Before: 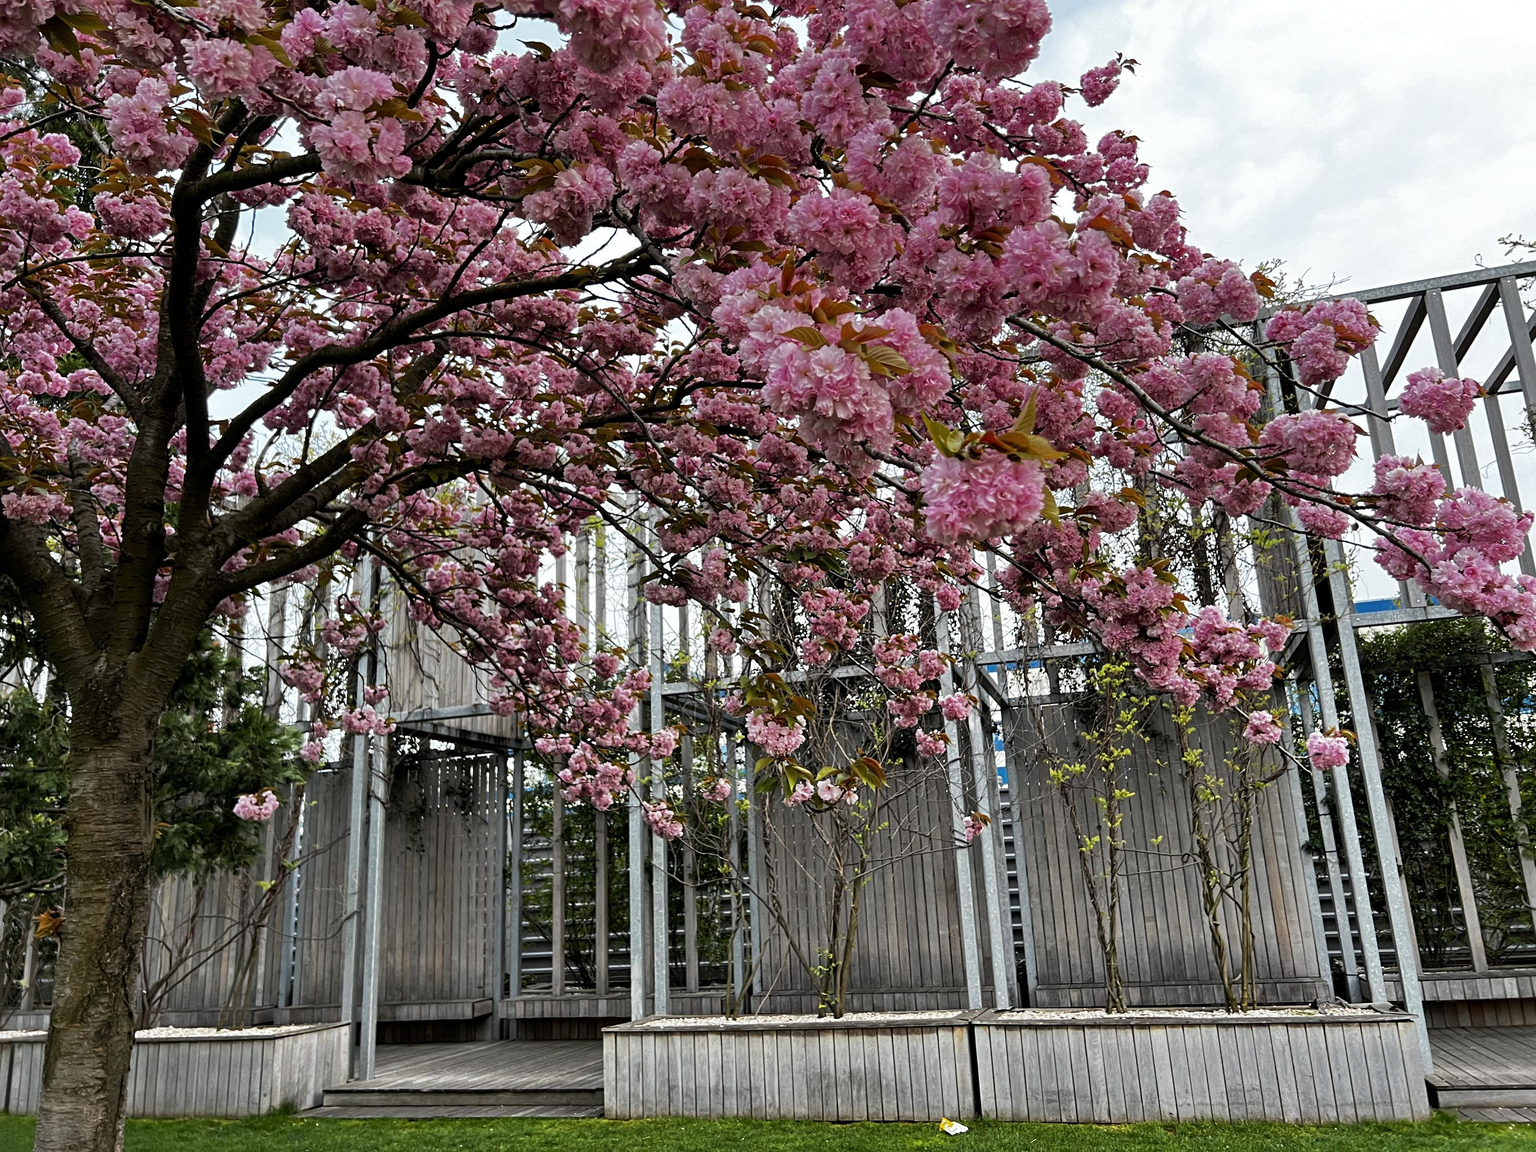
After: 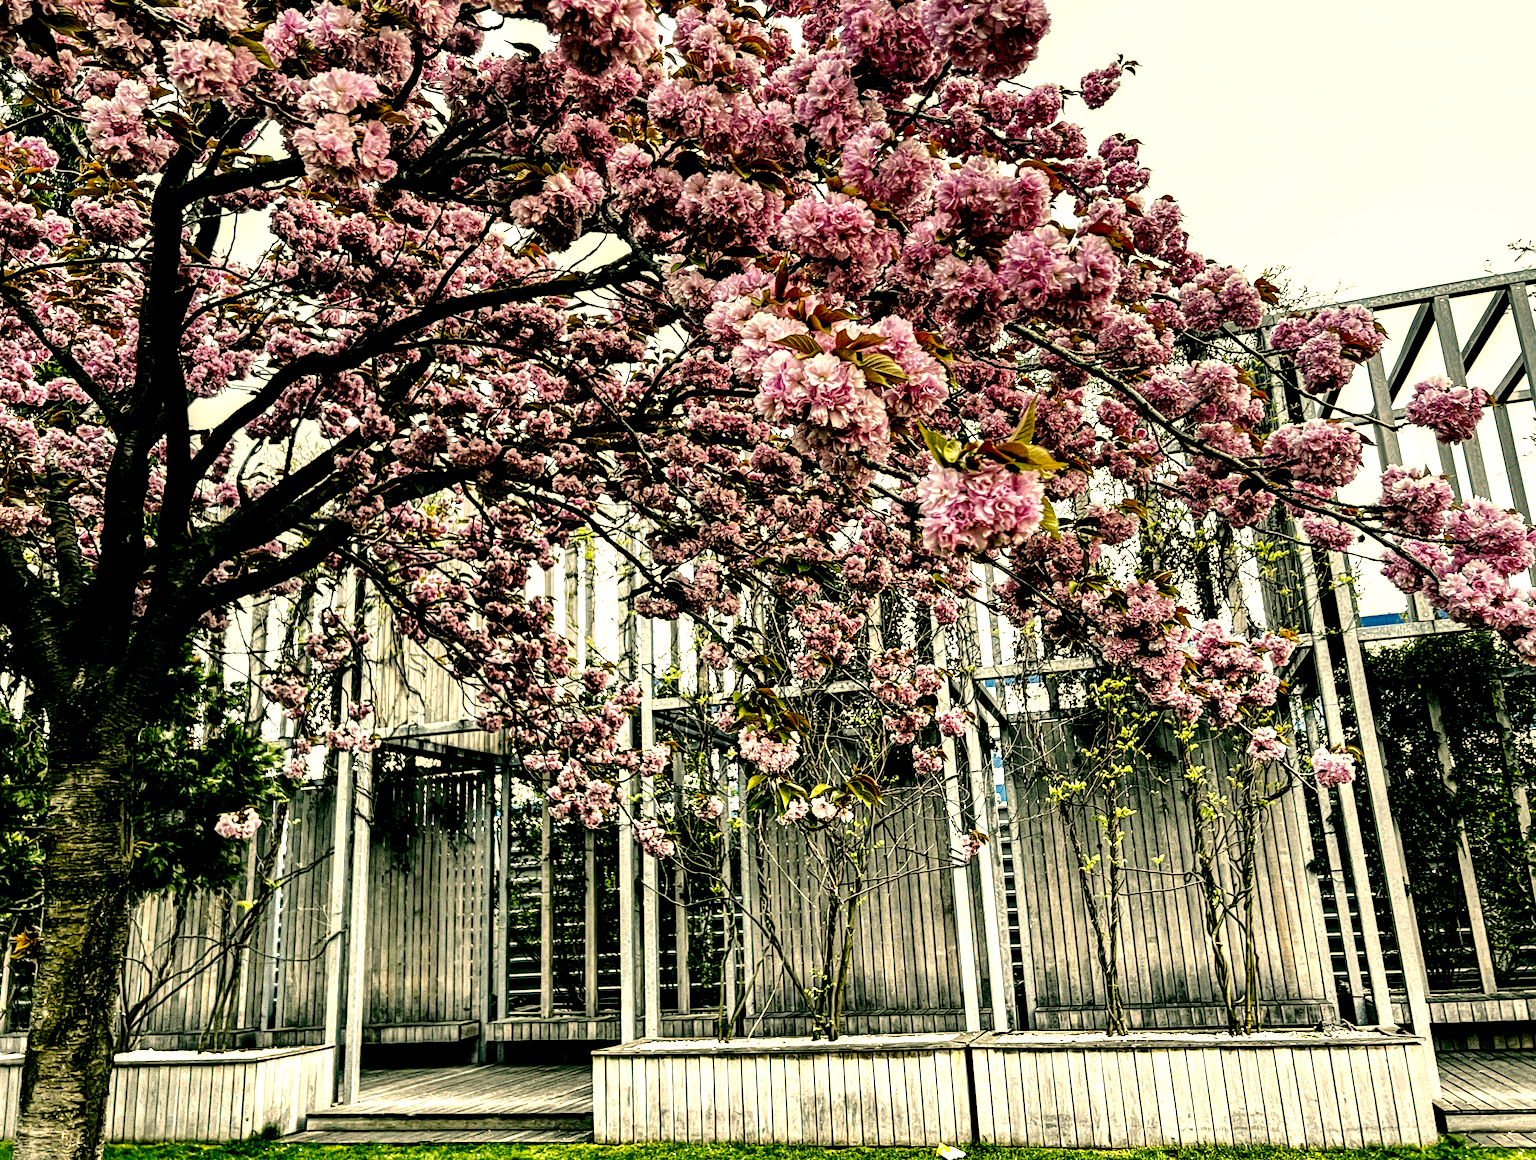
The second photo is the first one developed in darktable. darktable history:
crop and rotate: left 1.545%, right 0.616%, bottom 1.383%
base curve: curves: ch0 [(0, 0) (0.032, 0.037) (0.105, 0.228) (0.435, 0.76) (0.856, 0.983) (1, 1)], preserve colors none
local contrast: shadows 188%, detail 223%
color correction: highlights a* 4.98, highlights b* 24.94, shadows a* -16.01, shadows b* 4.02
